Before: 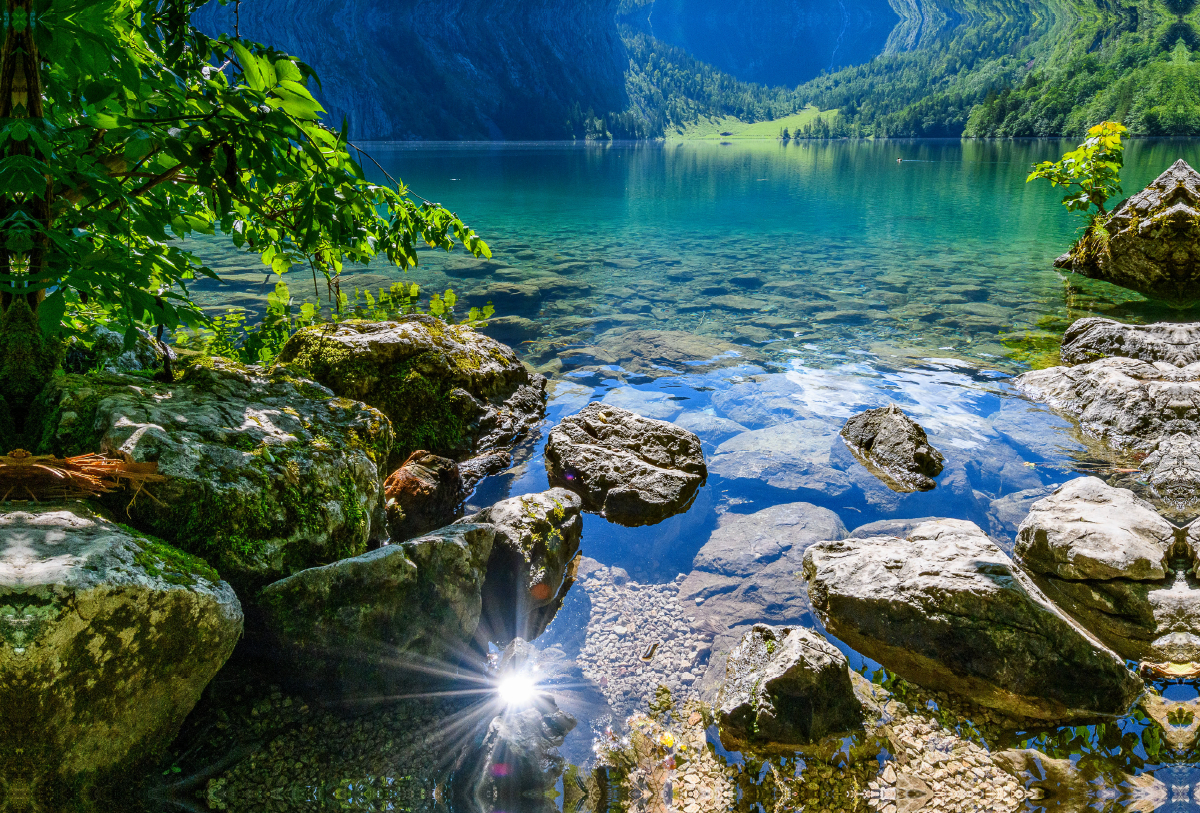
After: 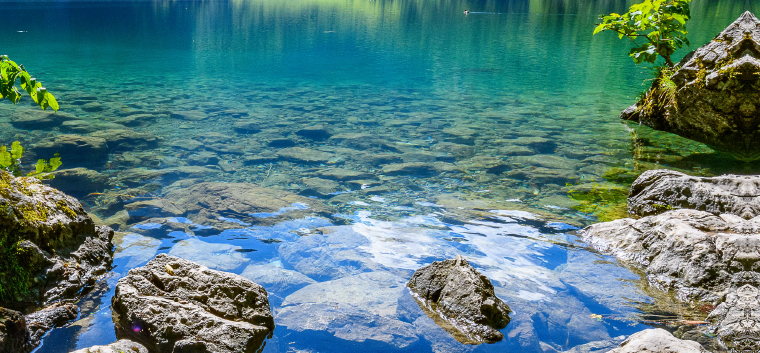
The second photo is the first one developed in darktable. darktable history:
crop: left 36.099%, top 18.299%, right 0.491%, bottom 38.186%
